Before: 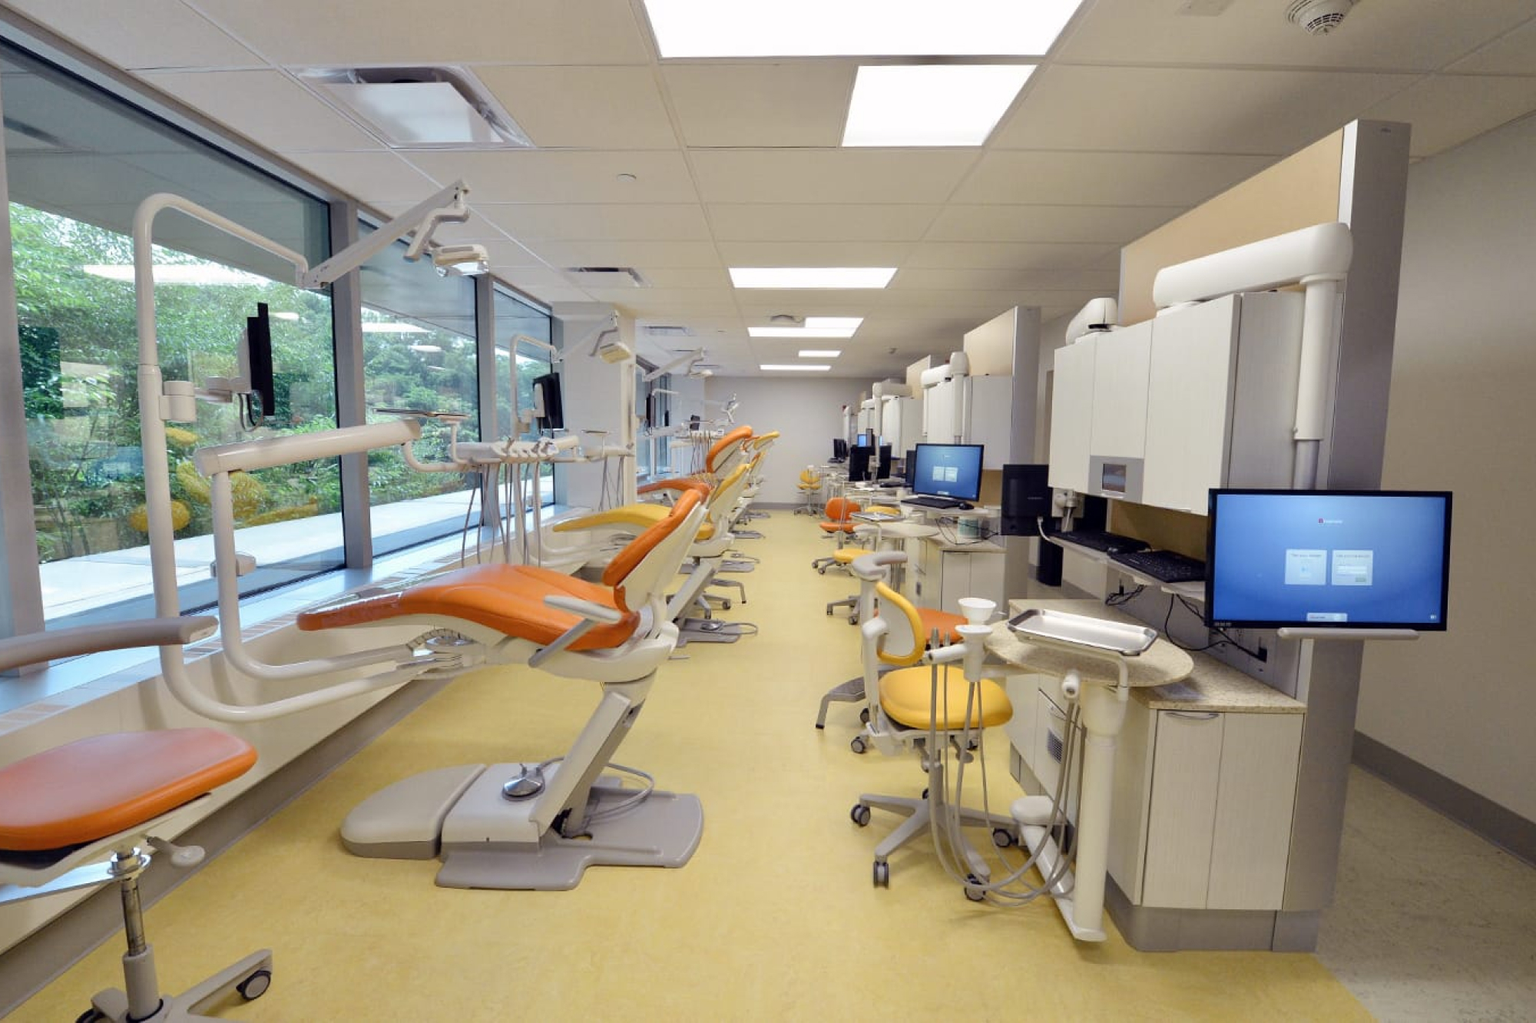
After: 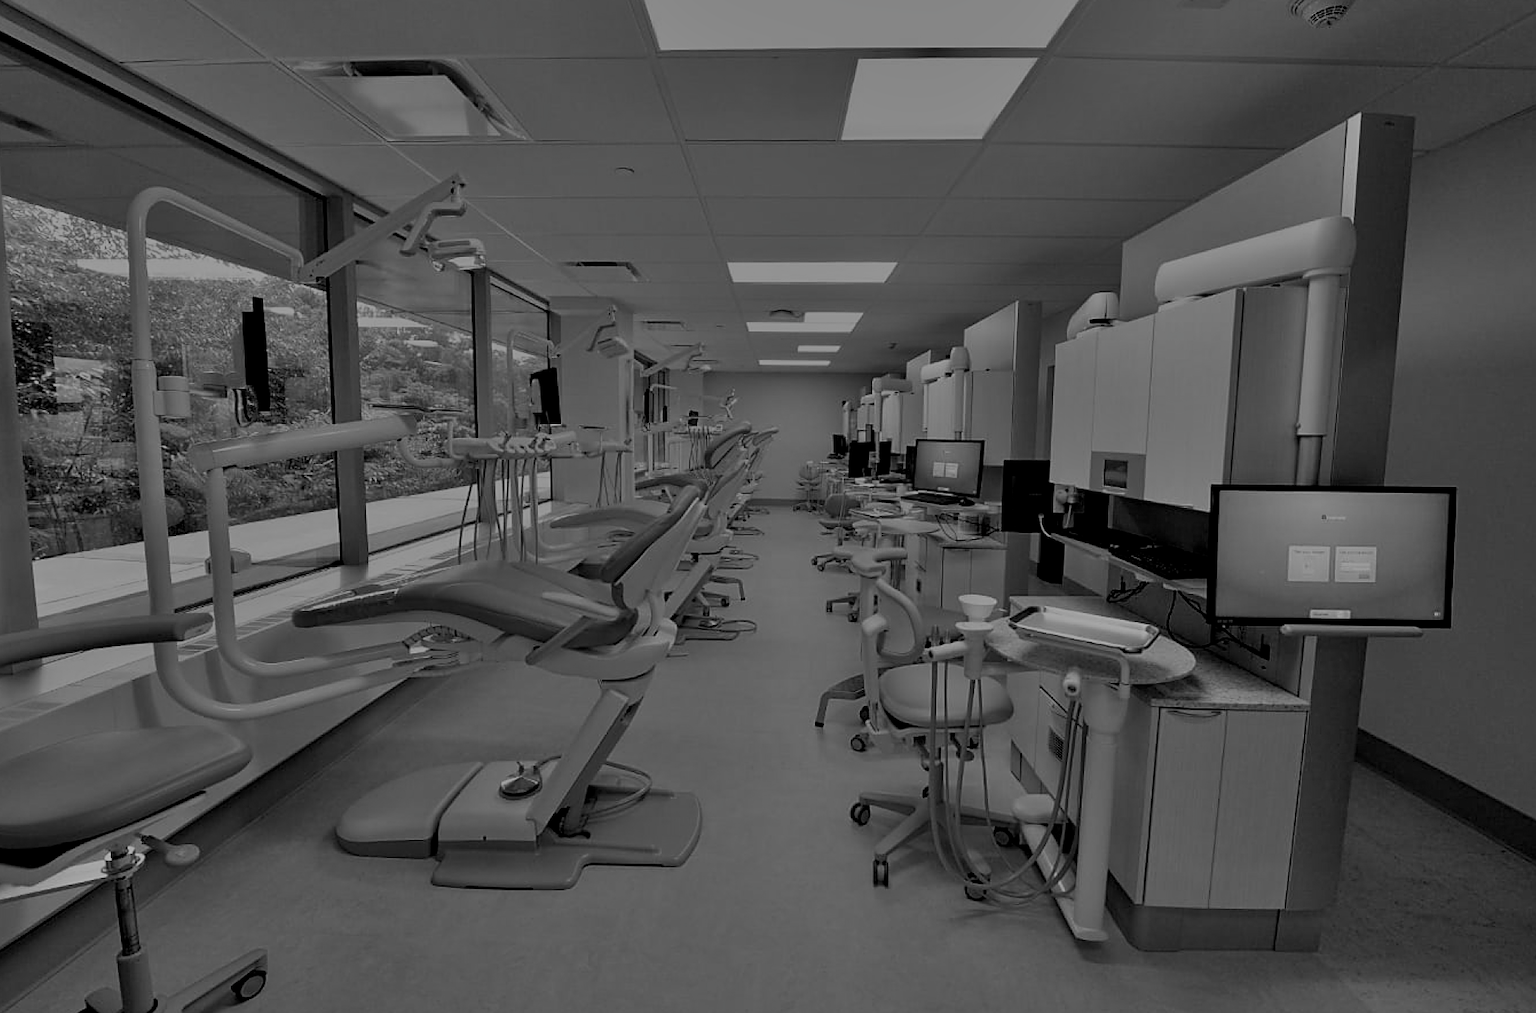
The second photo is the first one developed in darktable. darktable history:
crop: left 0.489%, top 0.759%, right 0.249%, bottom 0.869%
sharpen: on, module defaults
shadows and highlights: low approximation 0.01, soften with gaussian
haze removal: compatibility mode true, adaptive false
local contrast: mode bilateral grid, contrast 99, coarseness 99, detail 108%, midtone range 0.2
exposure: exposure -1.912 EV, compensate highlight preservation false
color balance rgb: global offset › luminance -0.498%, perceptual saturation grading › global saturation 20%, perceptual saturation grading › highlights -24.979%, perceptual saturation grading › shadows 49.474%, perceptual brilliance grading › global brilliance 1.248%, perceptual brilliance grading › highlights -3.626%, global vibrance -0.924%, saturation formula JzAzBz (2021)
color calibration: output gray [0.18, 0.41, 0.41, 0], illuminant same as pipeline (D50), adaptation XYZ, x 0.347, y 0.357, temperature 5021.07 K
